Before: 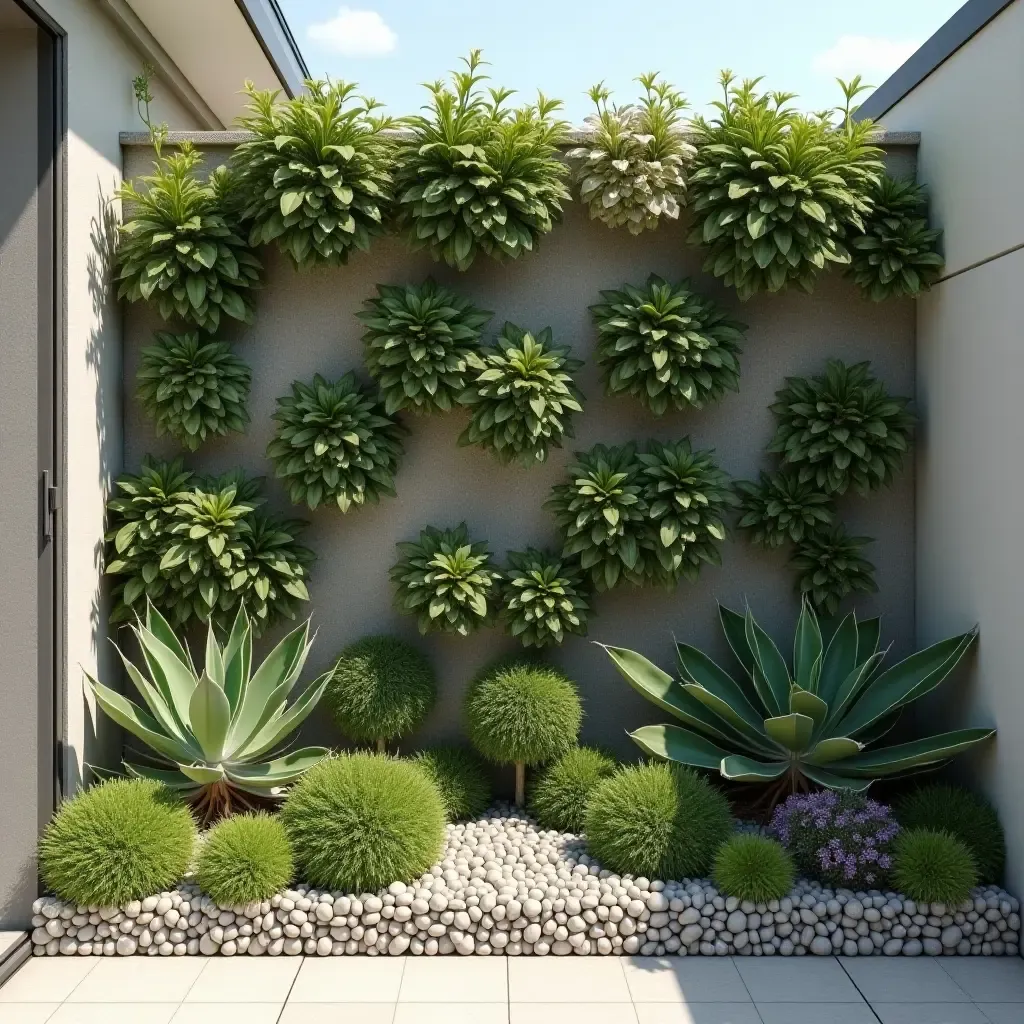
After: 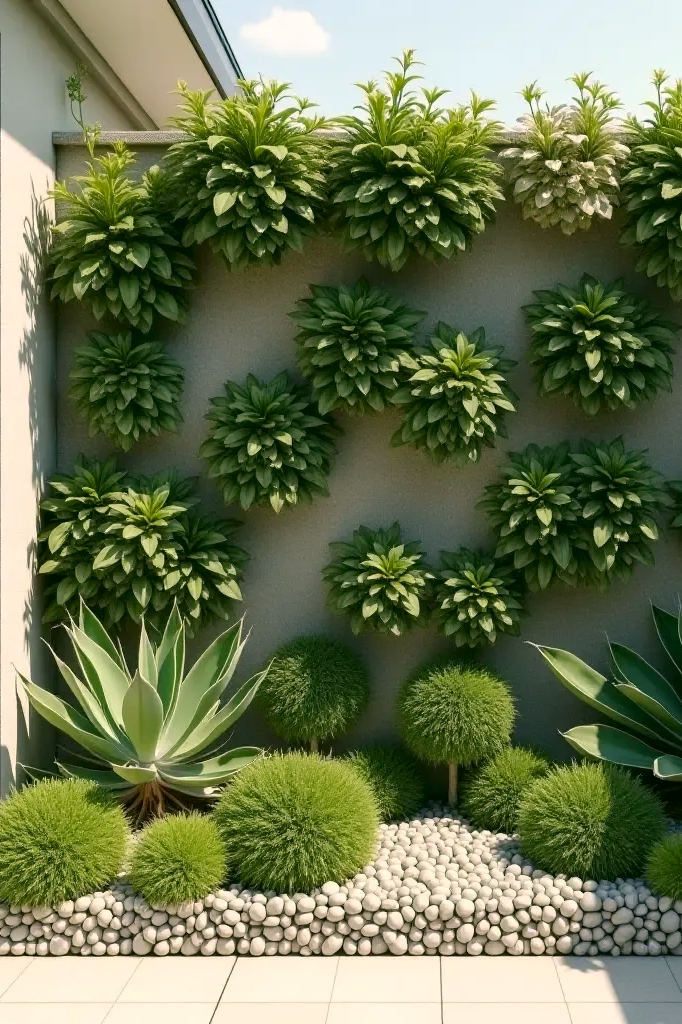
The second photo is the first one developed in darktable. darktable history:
color correction: highlights a* 4.02, highlights b* 4.98, shadows a* -7.55, shadows b* 4.98
crop and rotate: left 6.617%, right 26.717%
